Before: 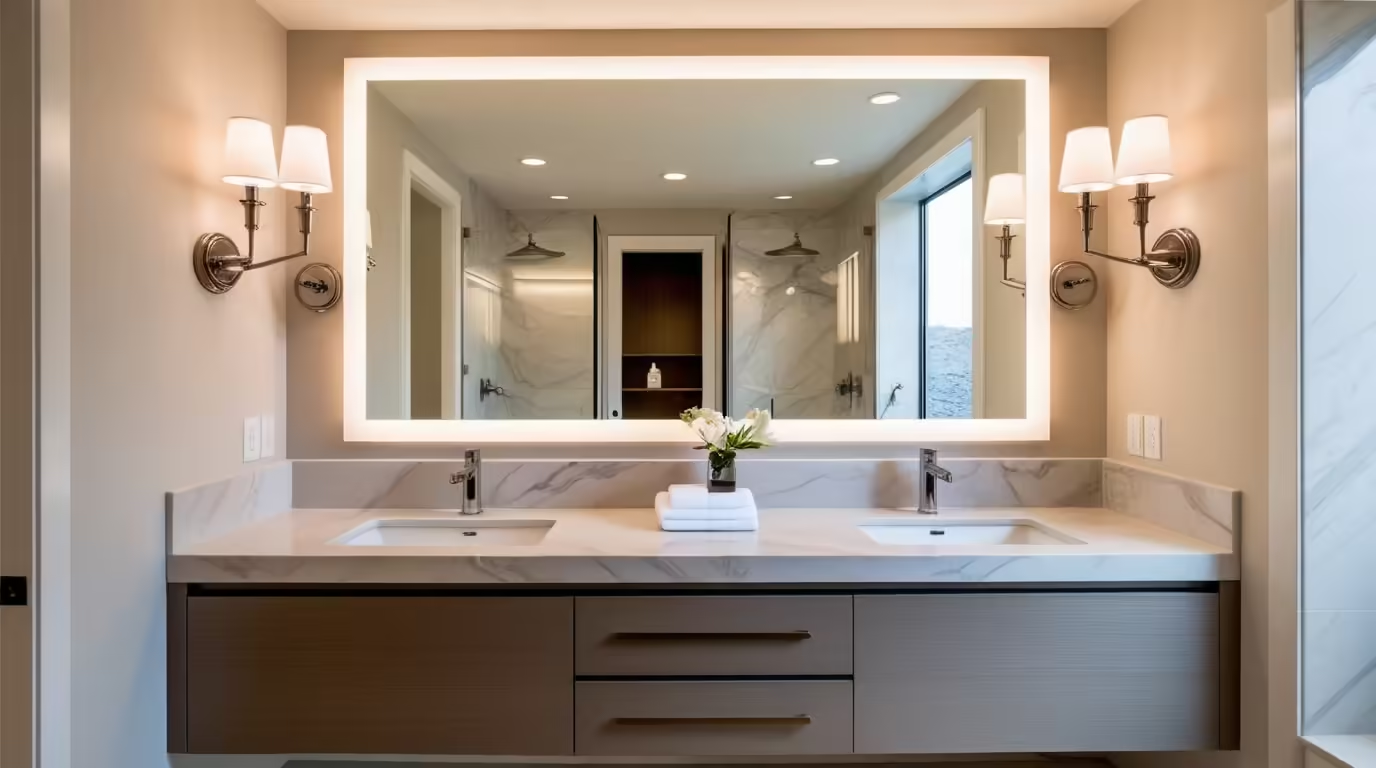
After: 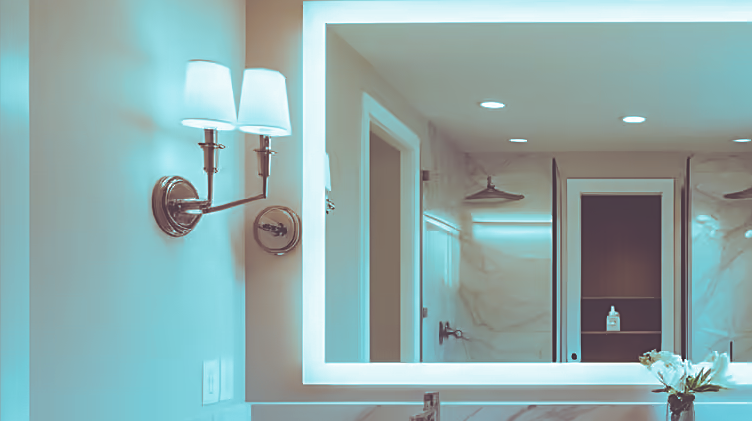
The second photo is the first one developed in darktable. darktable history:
exposure: black level correction -0.062, exposure -0.05 EV, compensate highlight preservation false
crop and rotate: left 3.047%, top 7.509%, right 42.236%, bottom 37.598%
color calibration: illuminant Planckian (black body), adaptation linear Bradford (ICC v4), x 0.364, y 0.367, temperature 4417.56 K, saturation algorithm version 1 (2020)
sharpen: on, module defaults
split-toning: shadows › hue 327.6°, highlights › hue 198°, highlights › saturation 0.55, balance -21.25, compress 0%
